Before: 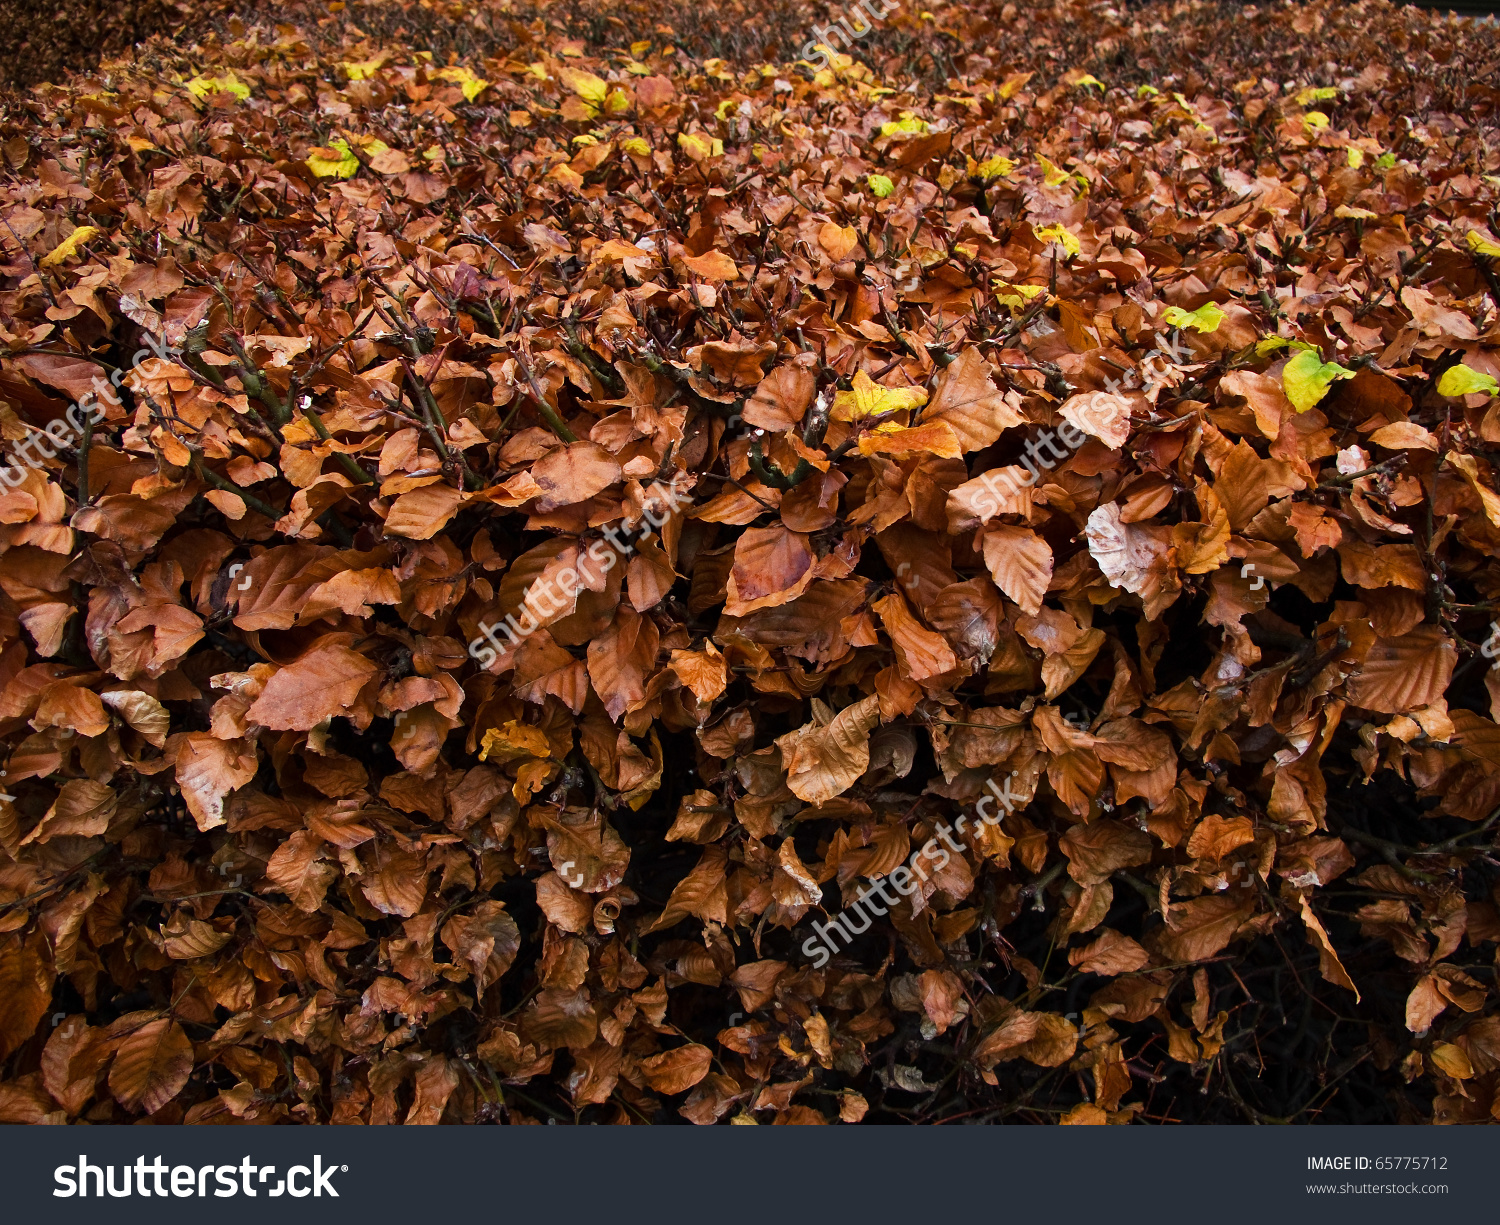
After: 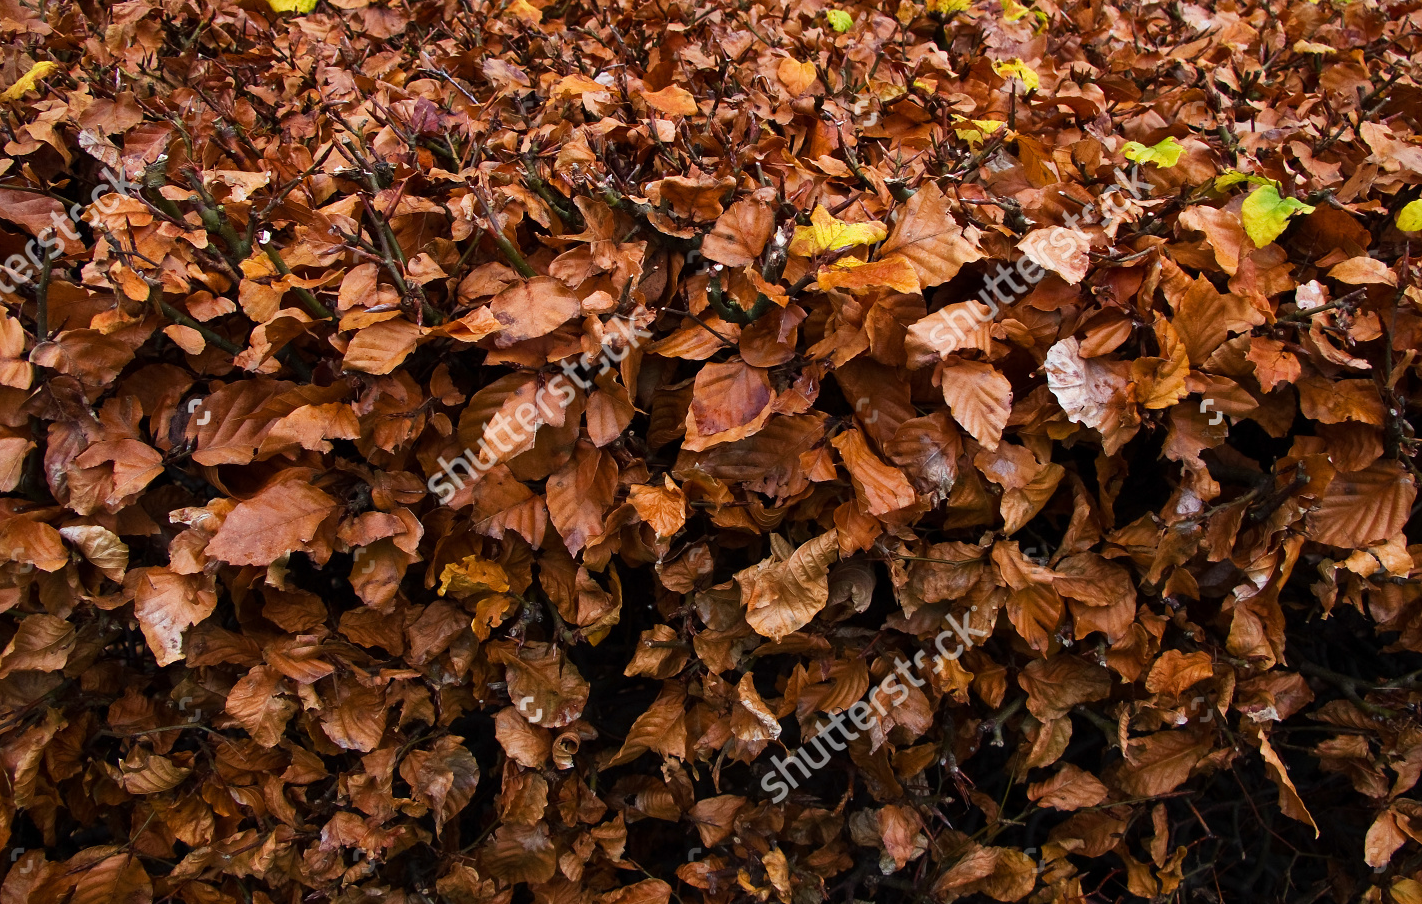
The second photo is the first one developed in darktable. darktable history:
crop and rotate: left 2.791%, top 13.522%, right 2.373%, bottom 12.648%
